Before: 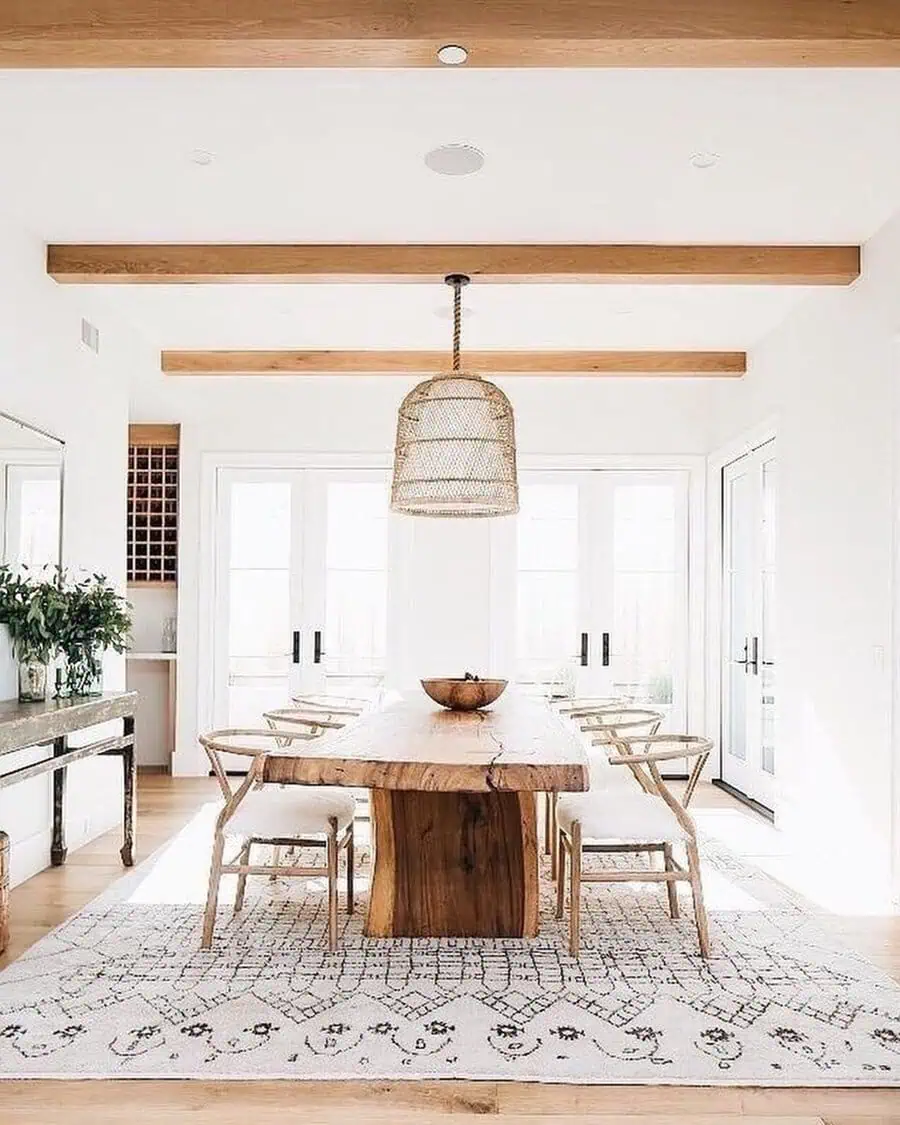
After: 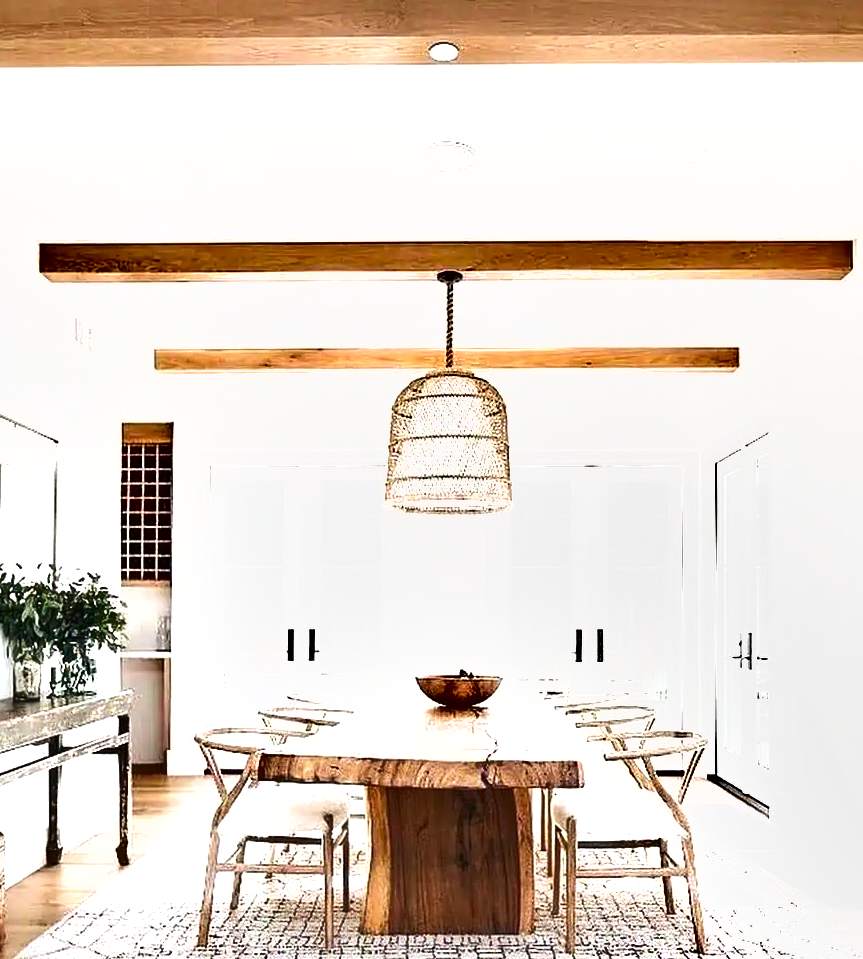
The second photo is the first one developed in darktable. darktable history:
crop and rotate: angle 0.305°, left 0.398%, right 2.978%, bottom 14.105%
exposure: exposure 0.776 EV, compensate highlight preservation false
shadows and highlights: soften with gaussian
